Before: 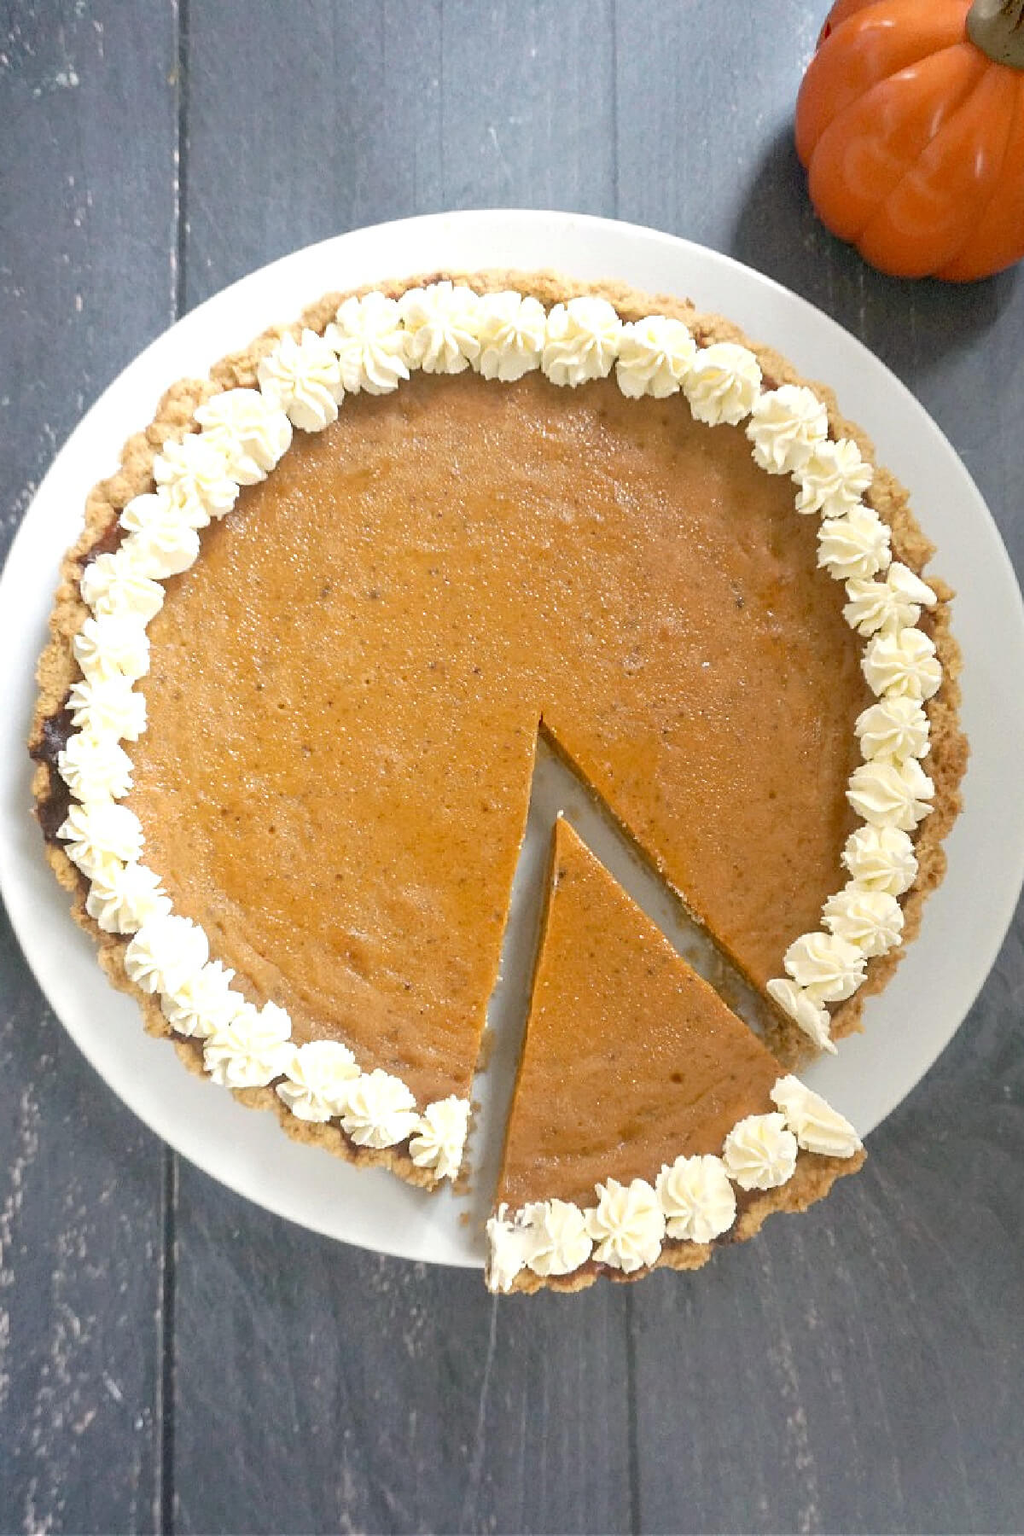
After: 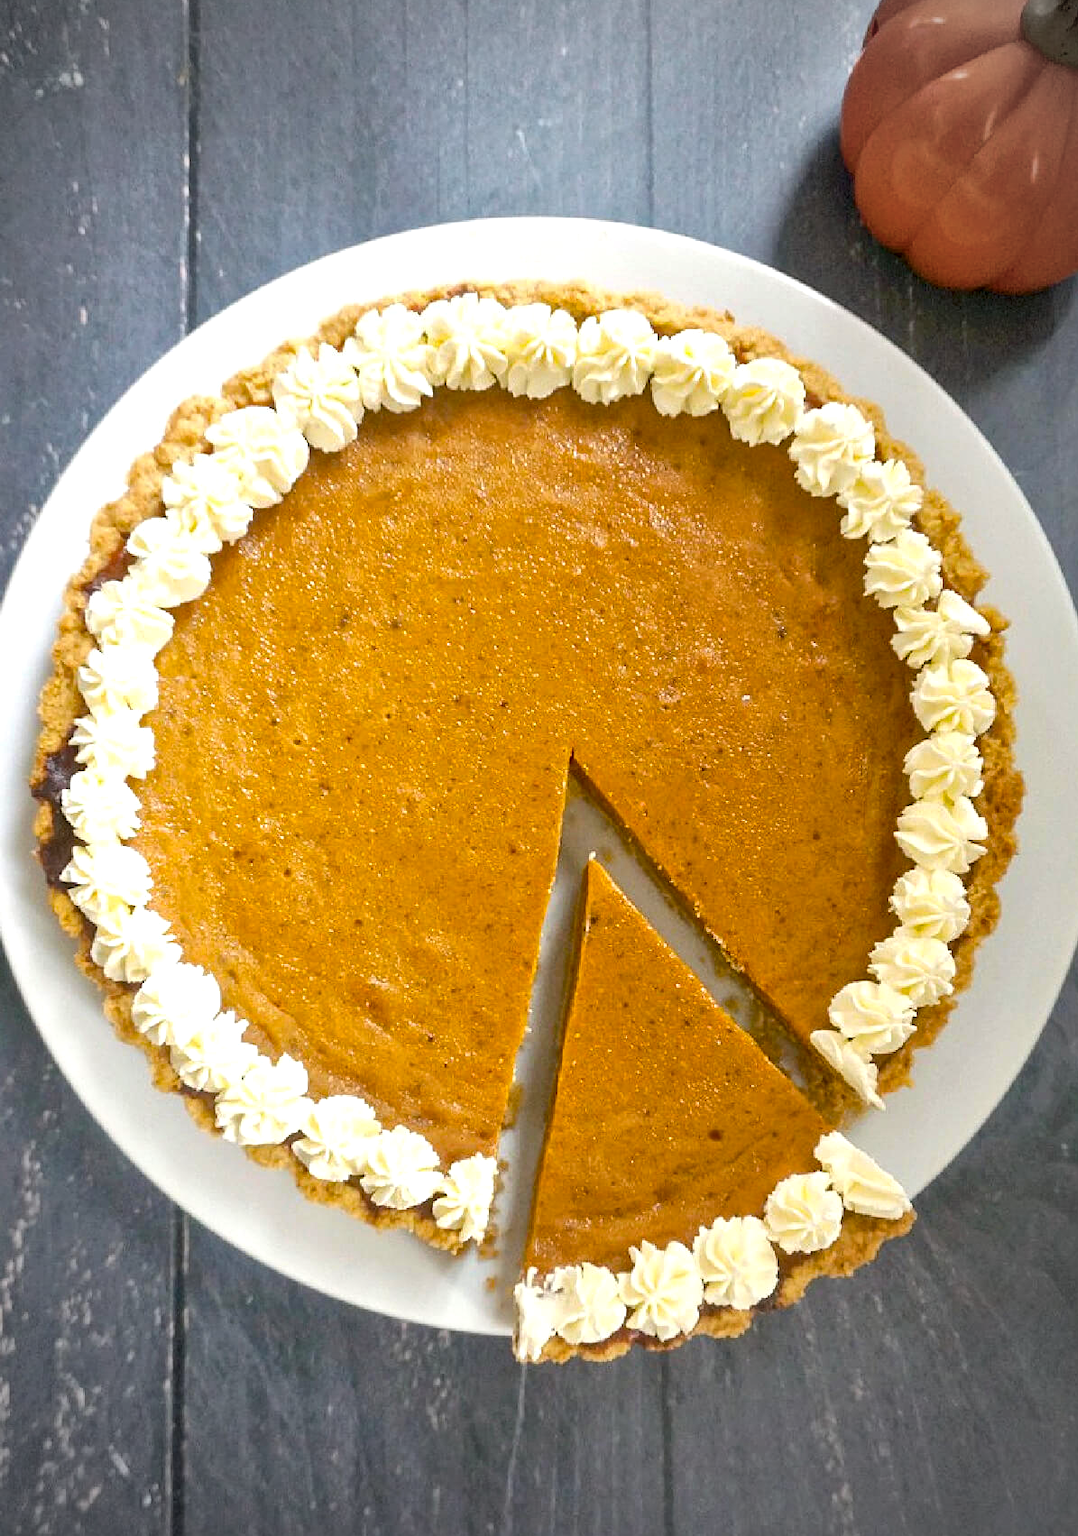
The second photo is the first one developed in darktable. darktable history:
crop: top 0.323%, right 0.256%, bottom 5.026%
local contrast: mode bilateral grid, contrast 21, coarseness 50, detail 143%, midtone range 0.2
color balance rgb: perceptual saturation grading › global saturation 39.571%, global vibrance 14.517%
vignetting: fall-off start 71.72%, brightness -0.447, saturation -0.688
tone equalizer: on, module defaults
